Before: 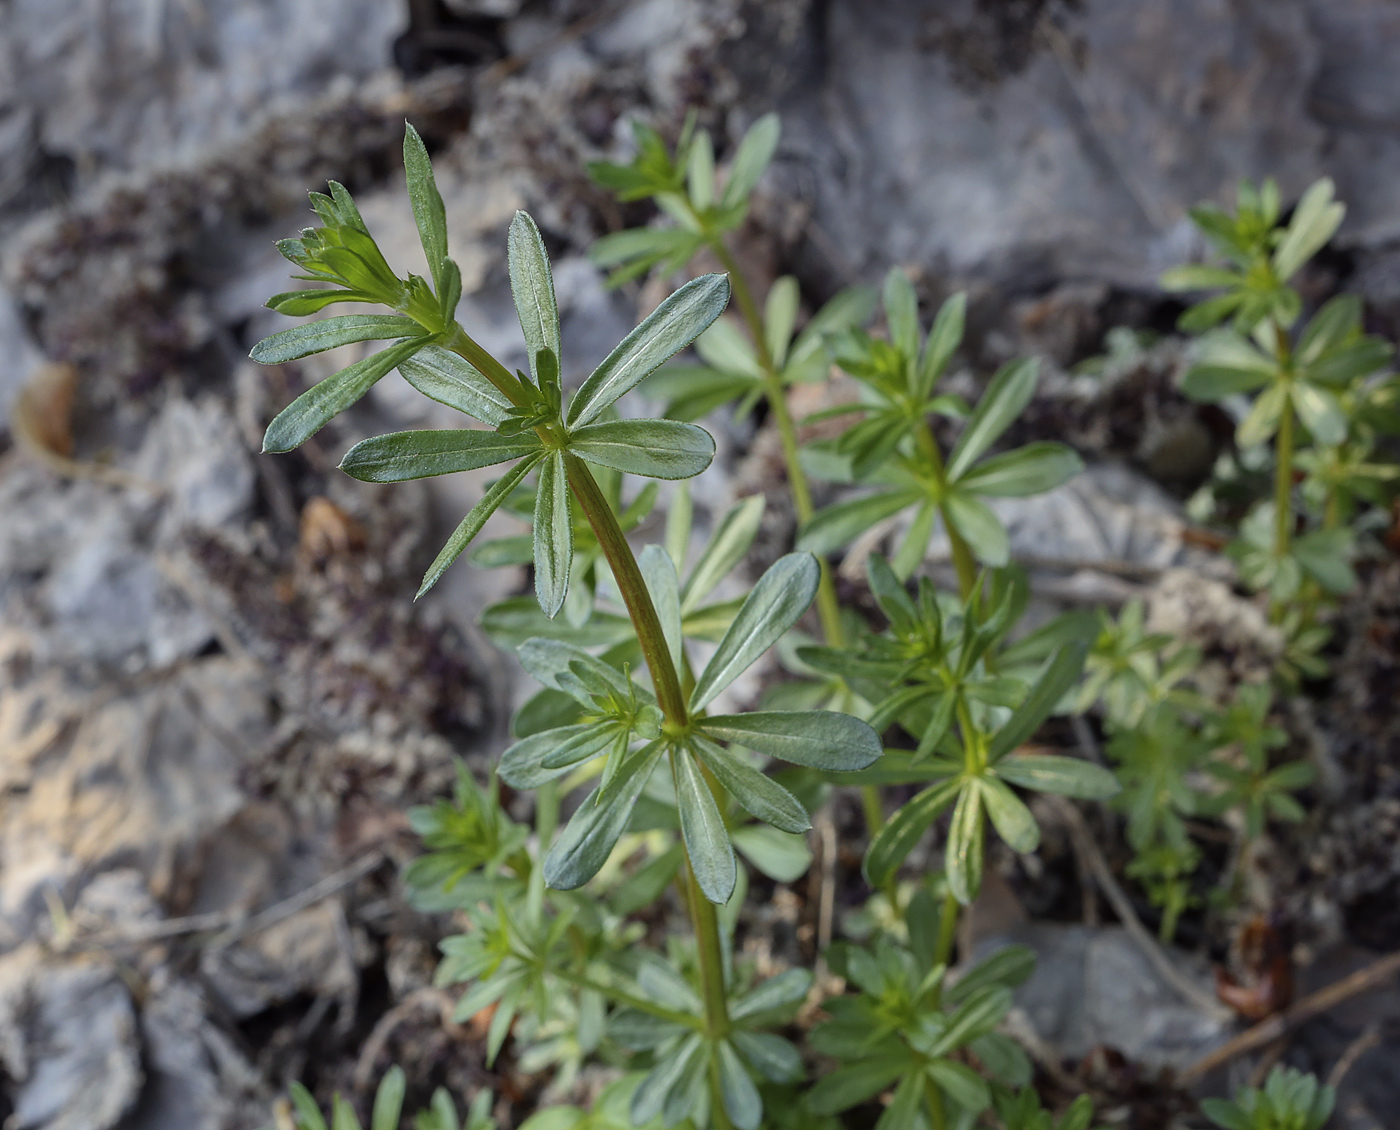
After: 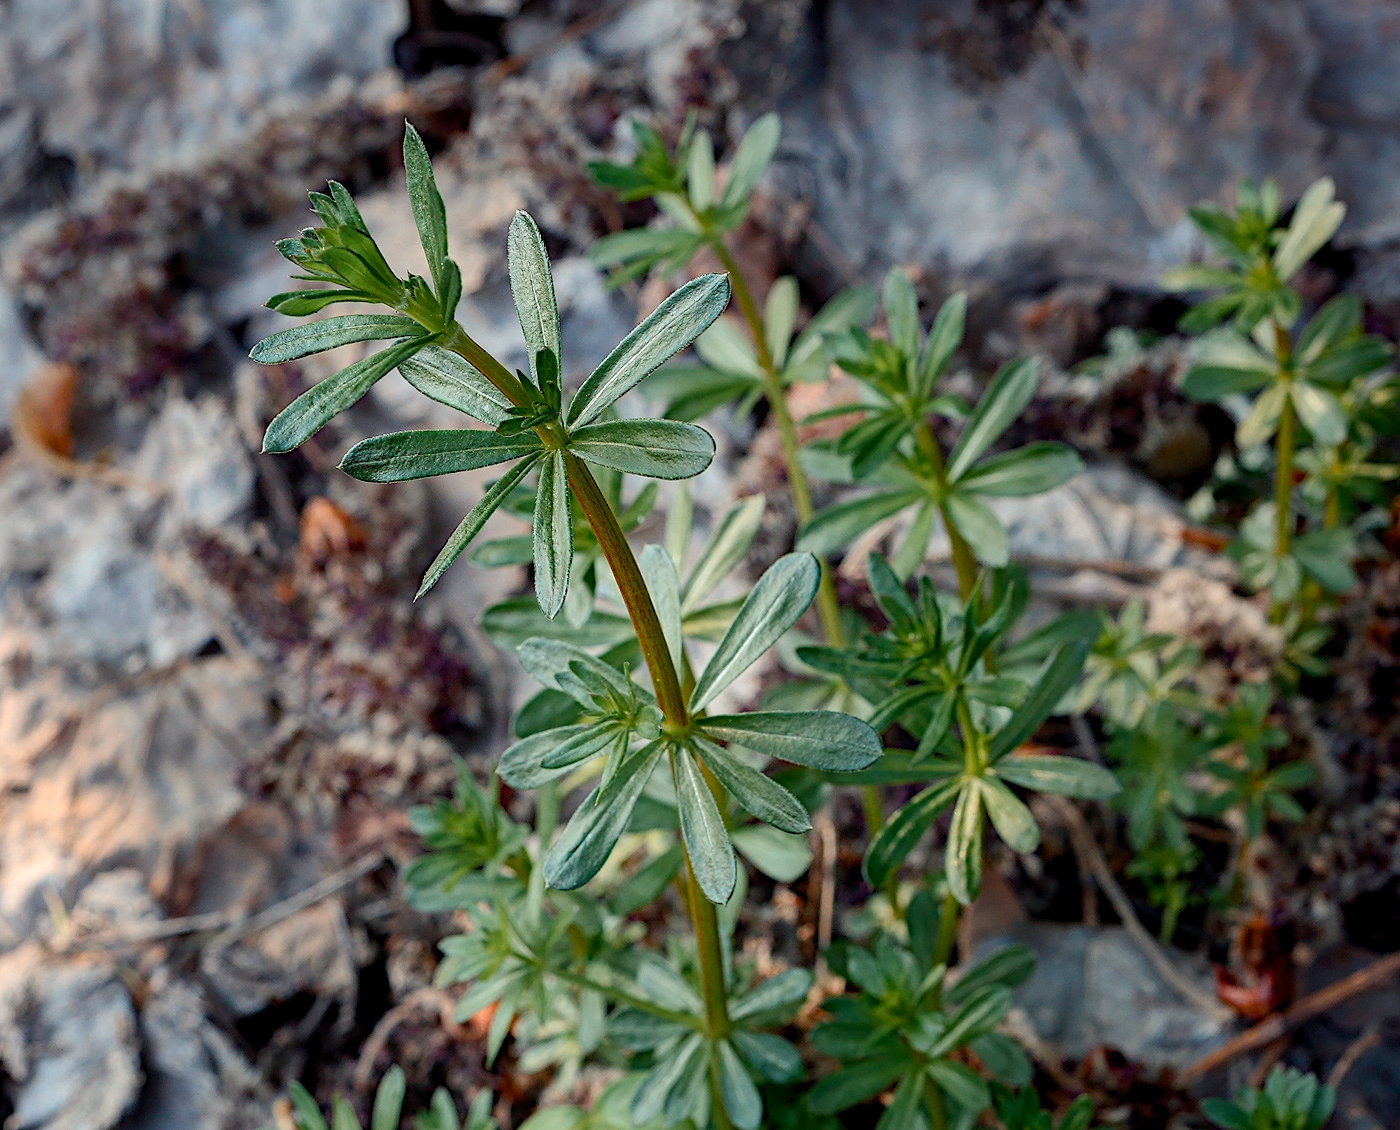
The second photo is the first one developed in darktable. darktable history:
contrast equalizer "soft": y [[0.5, 0.488, 0.462, 0.461, 0.491, 0.5], [0.5 ×6], [0.5 ×6], [0 ×6], [0 ×6]]
diffuse or sharpen "_builtin_sharpen demosaicing | AA filter": edge sensitivity 1, 1st order anisotropy 100%, 2nd order anisotropy 100%, 3rd order anisotropy 100%, 4th order anisotropy 100%, 1st order speed -25%, 2nd order speed -25%, 3rd order speed -25%, 4th order speed -25%
haze removal: strength -0.05
tone equalizer "_builtin_contrast tone curve | soft": -8 EV -0.417 EV, -7 EV -0.389 EV, -6 EV -0.333 EV, -5 EV -0.222 EV, -3 EV 0.222 EV, -2 EV 0.333 EV, -1 EV 0.389 EV, +0 EV 0.417 EV, edges refinement/feathering 500, mask exposure compensation -1.57 EV, preserve details no
color equalizer "creative | pacific": saturation › orange 1.03, saturation › yellow 0.883, saturation › green 0.883, saturation › blue 1.08, saturation › magenta 1.05, hue › orange -4.88, hue › green 8.78, brightness › red 1.06, brightness › orange 1.08, brightness › yellow 0.916, brightness › green 0.916, brightness › cyan 1.04, brightness › blue 1.12, brightness › magenta 1.07
rgb primaries "creative | pacific": red hue -0.042, red purity 1.1, green hue 0.047, green purity 1.12, blue hue -0.089, blue purity 0.88
diffuse or sharpen "bloom 10%": radius span 32, 1st order speed 50%, 2nd order speed 50%, 3rd order speed 50%, 4th order speed 50% | blend: blend mode normal, opacity 10%; mask: uniform (no mask)
color balance rgb "creative | pacific": shadows lift › chroma 1%, shadows lift › hue 240.84°, highlights gain › chroma 2%, highlights gain › hue 73.2°, global offset › luminance -0.5%, perceptual saturation grading › global saturation 20%, perceptual saturation grading › highlights -25%, perceptual saturation grading › shadows 50%, global vibrance 15%
